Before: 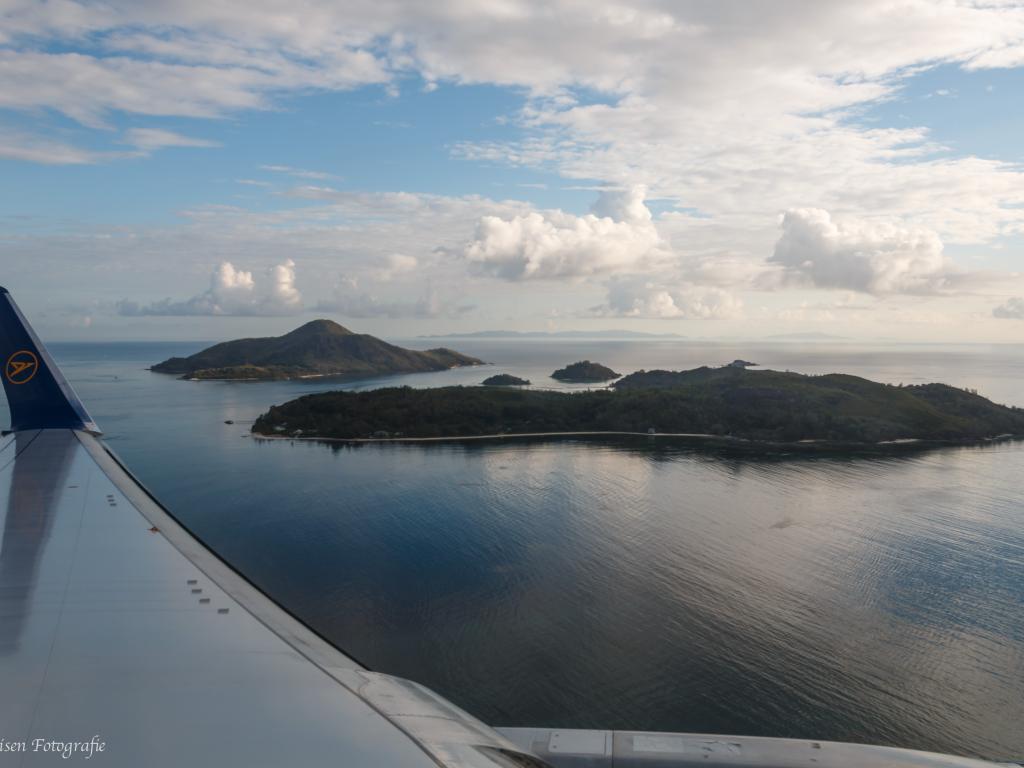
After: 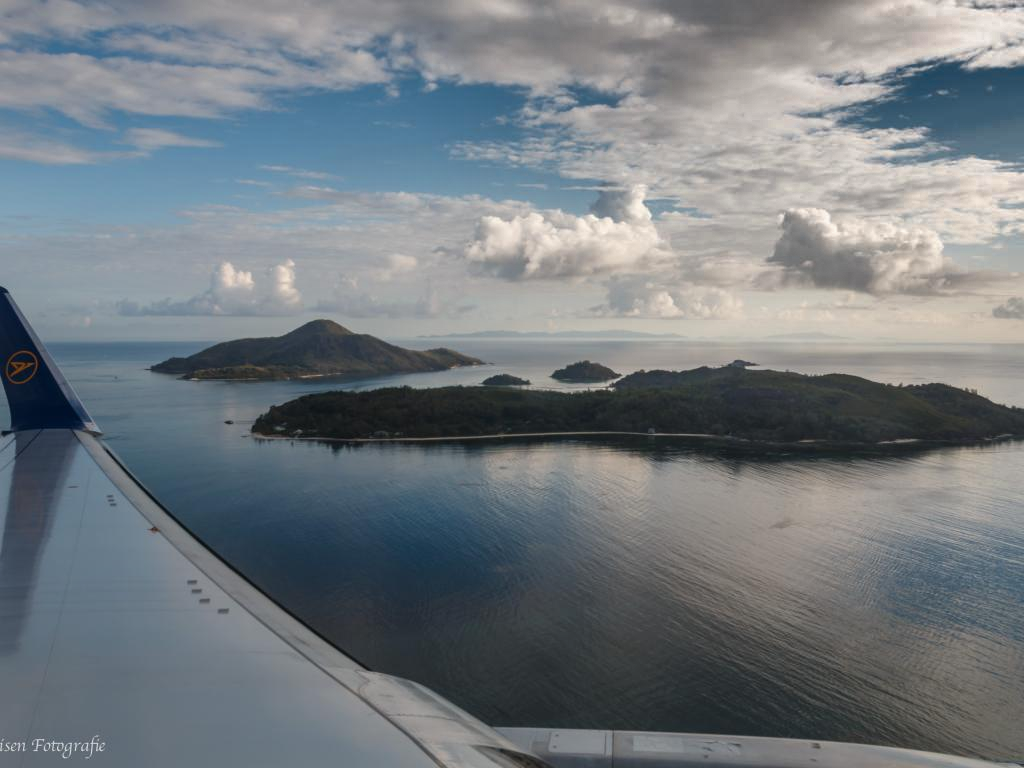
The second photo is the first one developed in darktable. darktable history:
shadows and highlights: shadows 24.17, highlights -78.2, soften with gaussian
